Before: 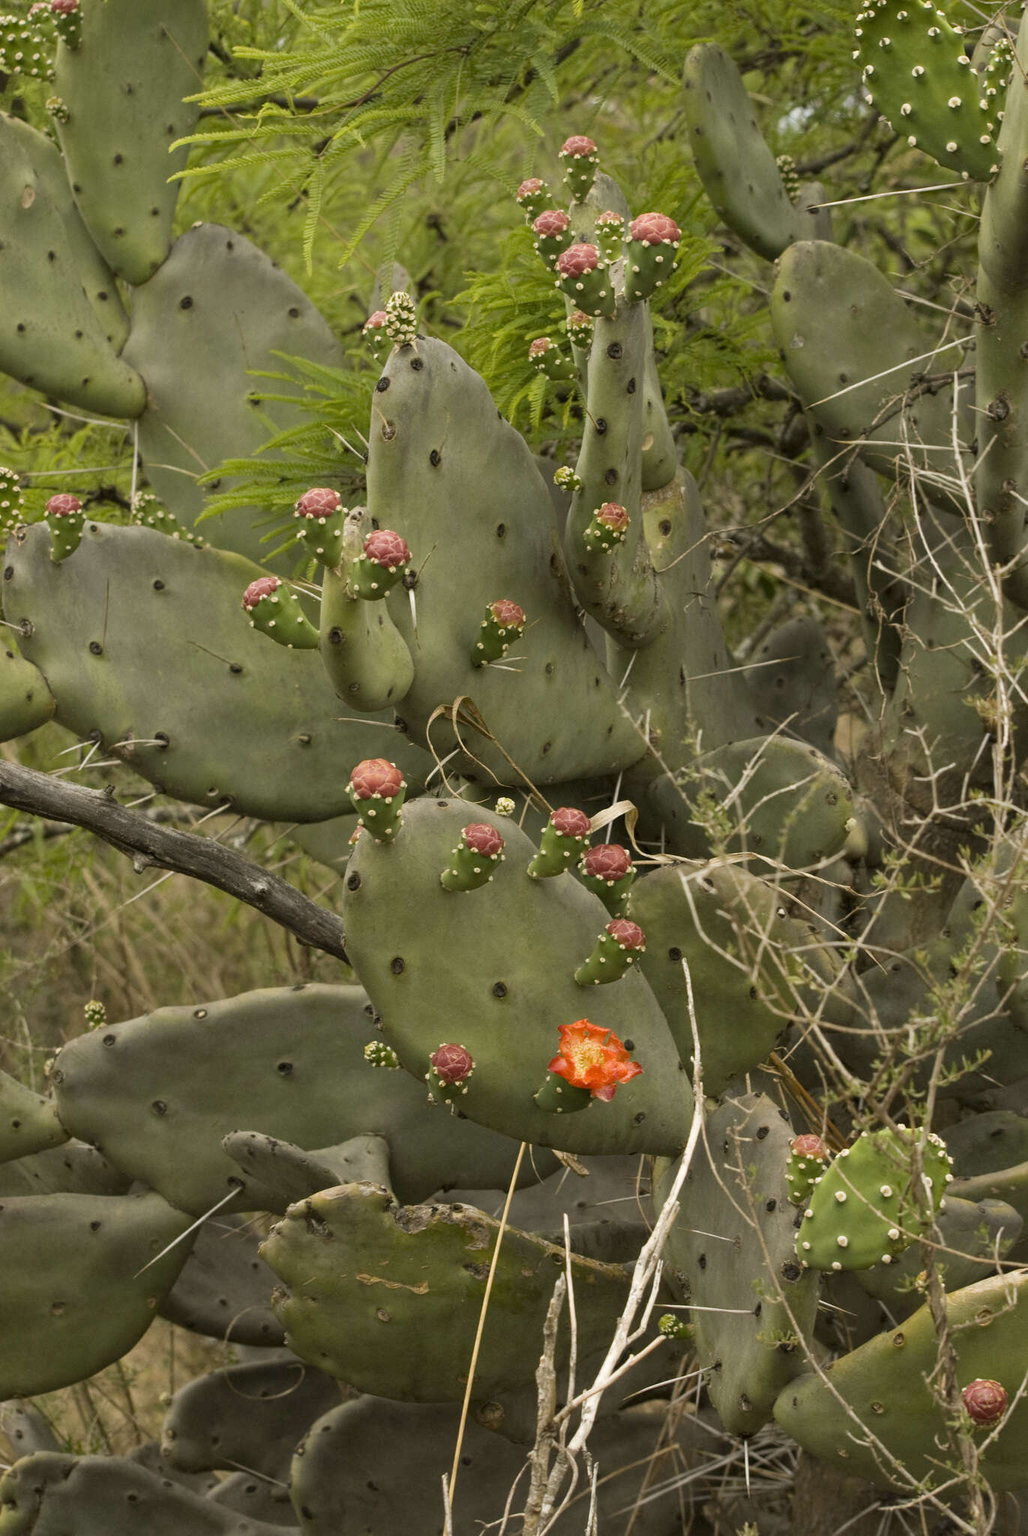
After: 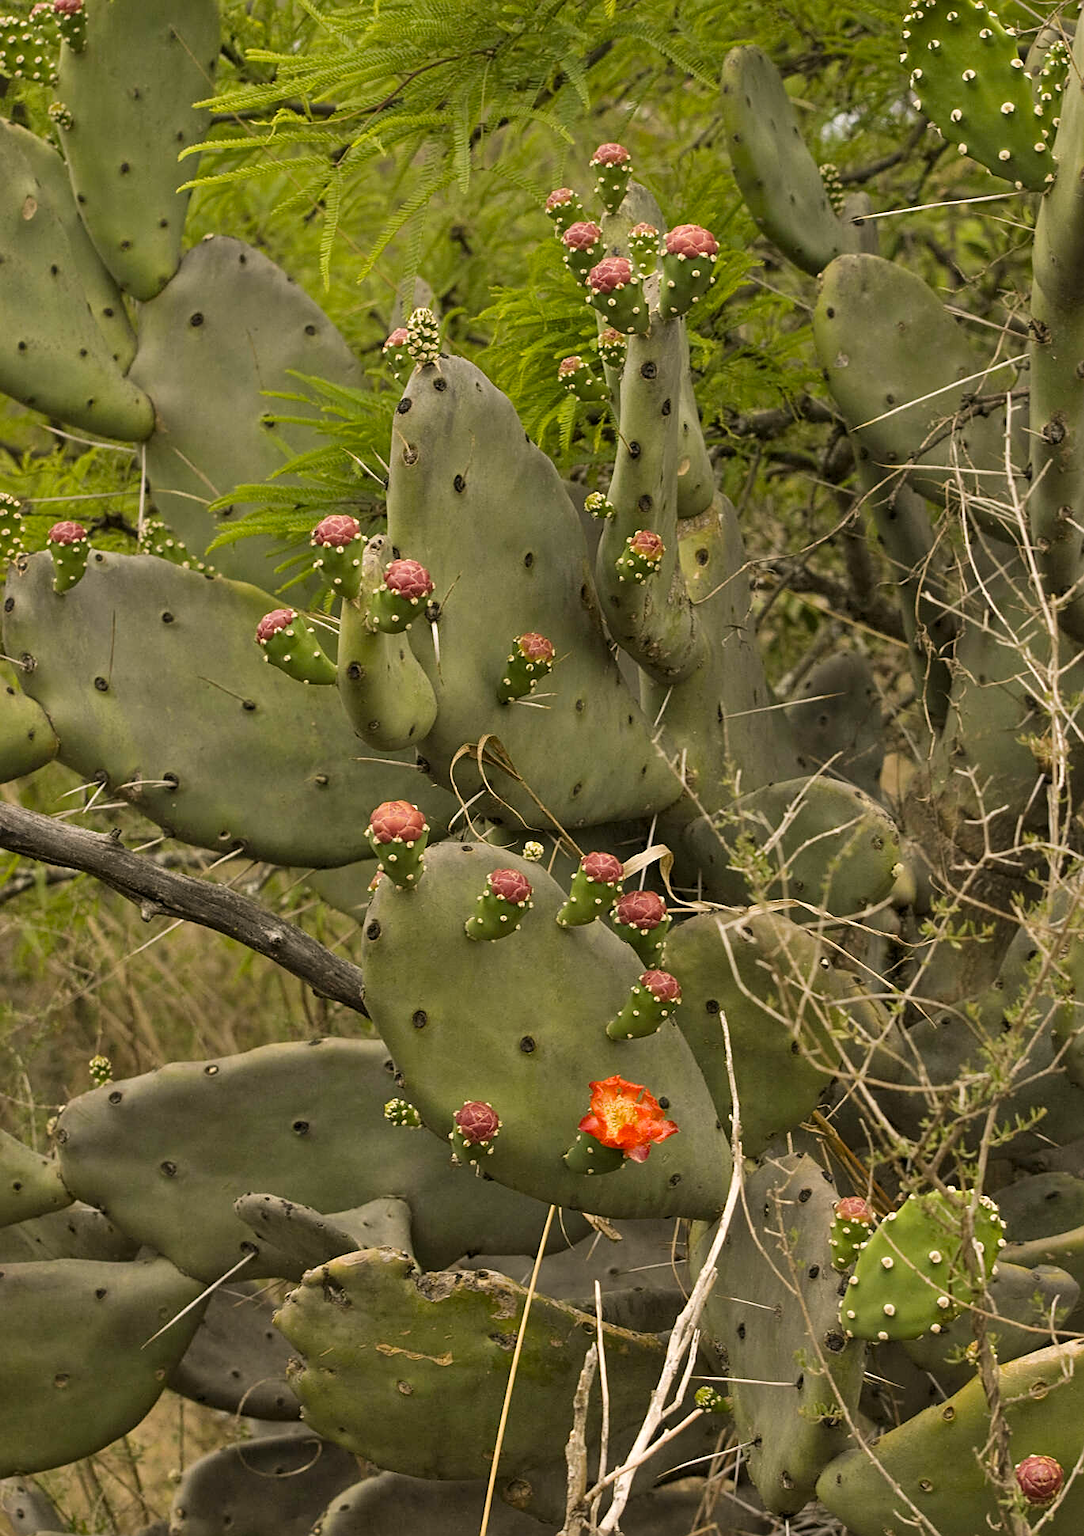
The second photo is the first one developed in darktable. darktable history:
color correction: highlights a* 3.35, highlights b* 2.11, saturation 1.22
sharpen: on, module defaults
tone equalizer: -8 EV 0.091 EV, mask exposure compensation -0.489 EV
levels: levels [0.026, 0.507, 0.987]
crop and rotate: top 0.004%, bottom 5.175%
shadows and highlights: radius 101.69, shadows 50.45, highlights -64.5, highlights color adjustment 32.95%, soften with gaussian
